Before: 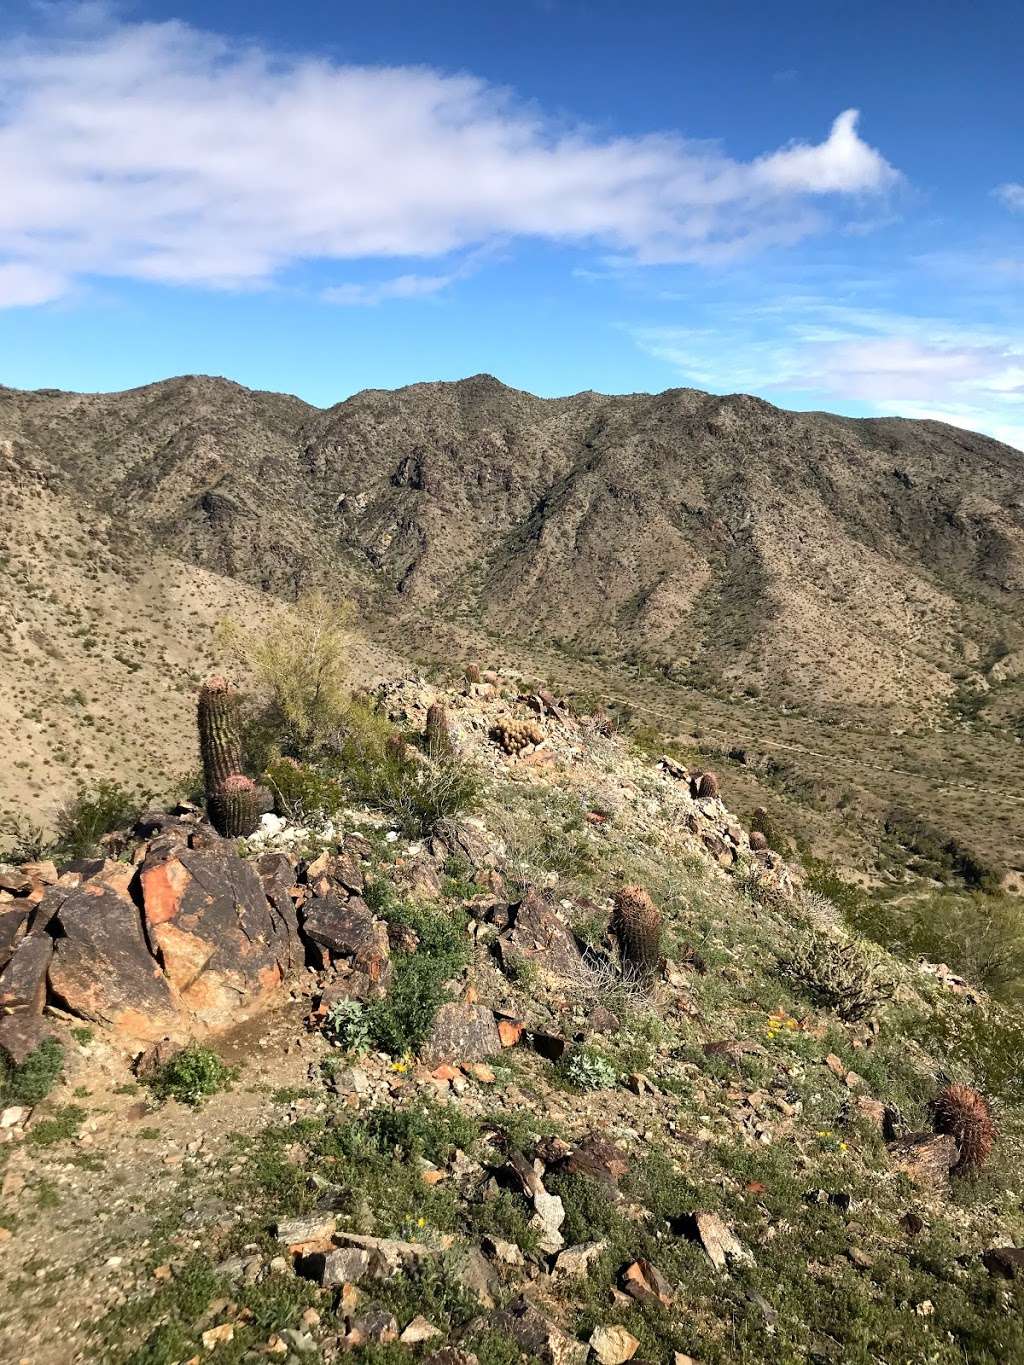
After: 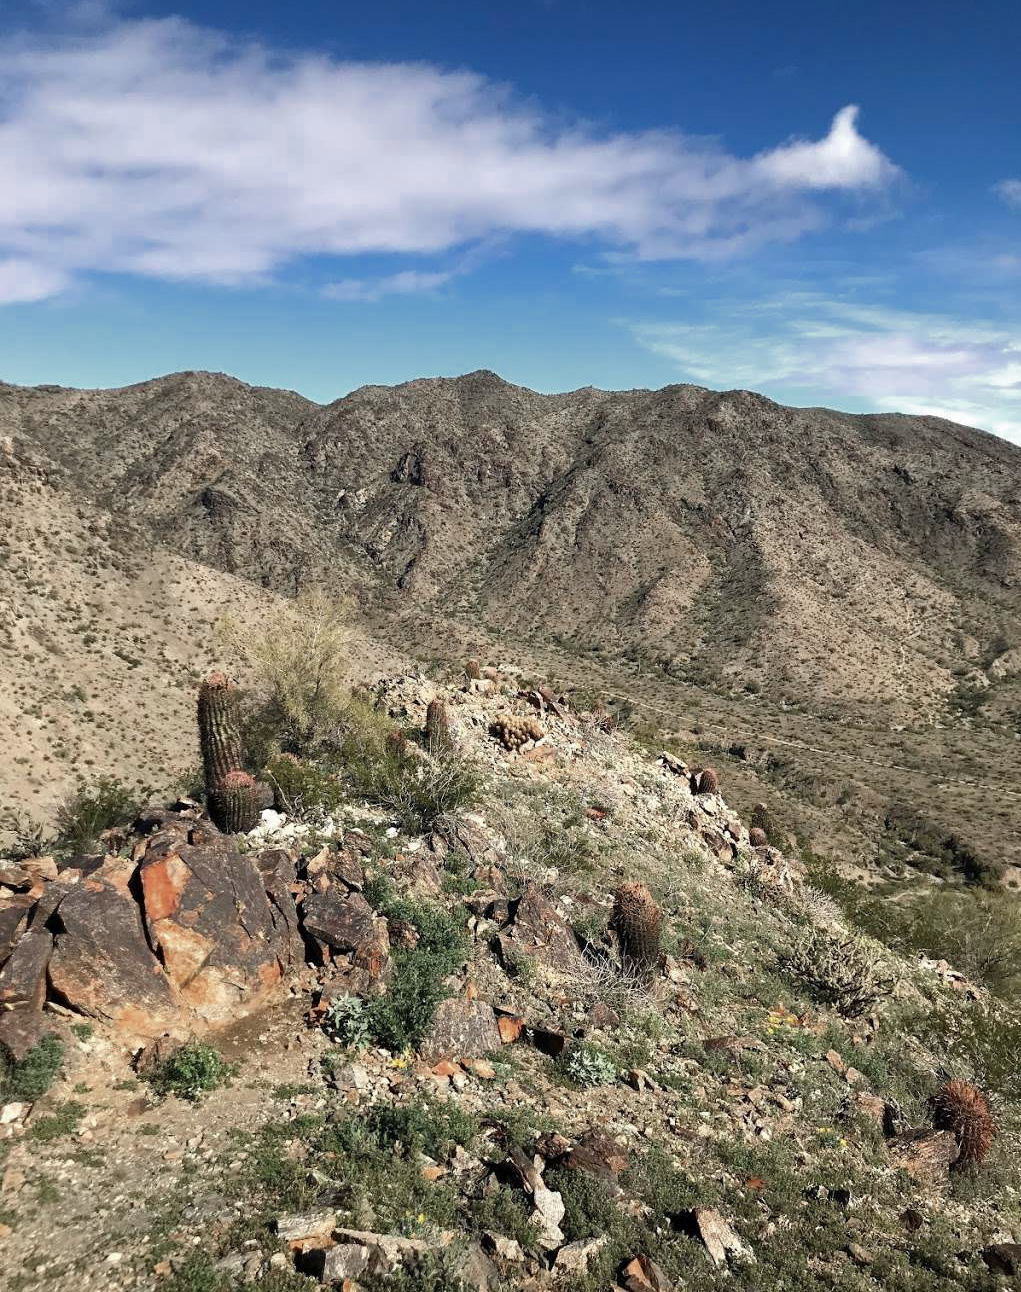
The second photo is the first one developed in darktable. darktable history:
crop: top 0.338%, right 0.257%, bottom 4.996%
color zones: curves: ch0 [(0, 0.5) (0.125, 0.4) (0.25, 0.5) (0.375, 0.4) (0.5, 0.4) (0.625, 0.35) (0.75, 0.35) (0.875, 0.5)]; ch1 [(0, 0.35) (0.125, 0.45) (0.25, 0.35) (0.375, 0.35) (0.5, 0.35) (0.625, 0.35) (0.75, 0.45) (0.875, 0.35)]; ch2 [(0, 0.6) (0.125, 0.5) (0.25, 0.5) (0.375, 0.6) (0.5, 0.6) (0.625, 0.5) (0.75, 0.5) (0.875, 0.5)]
